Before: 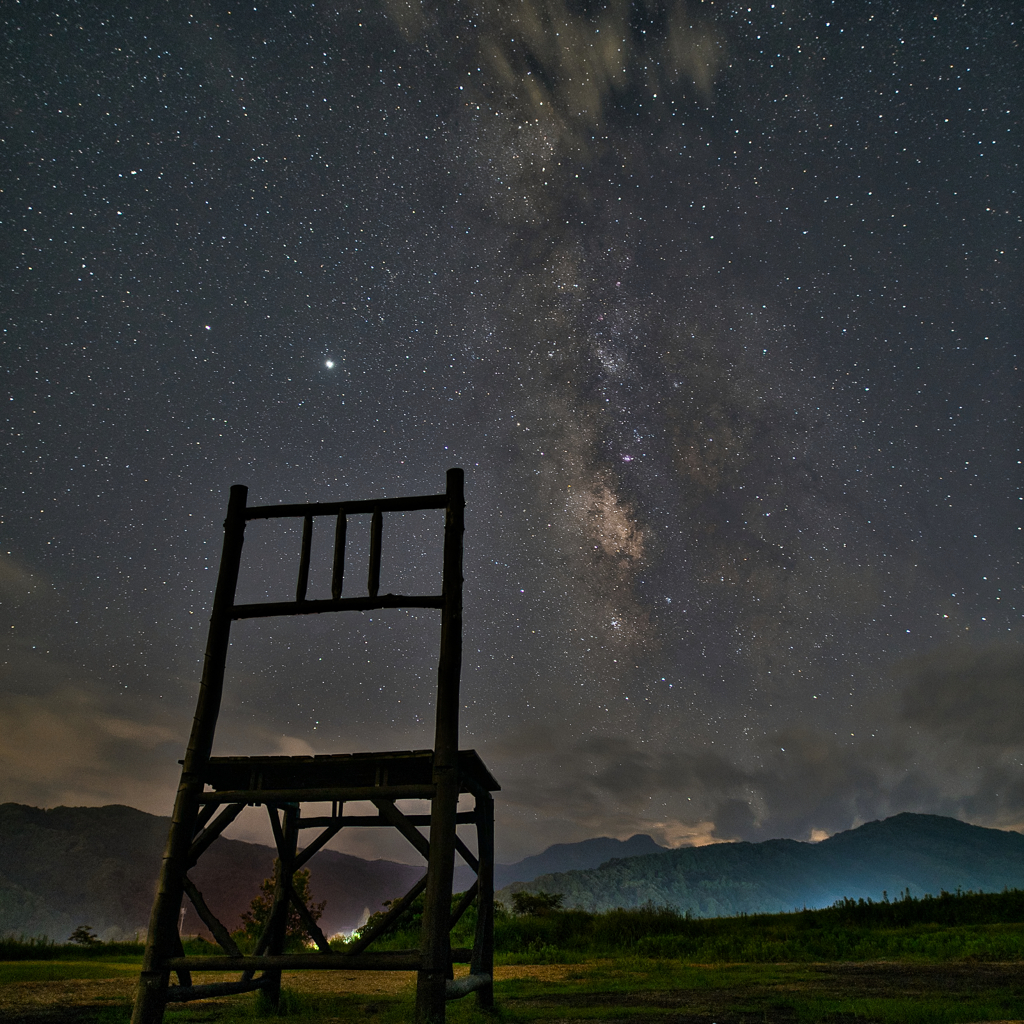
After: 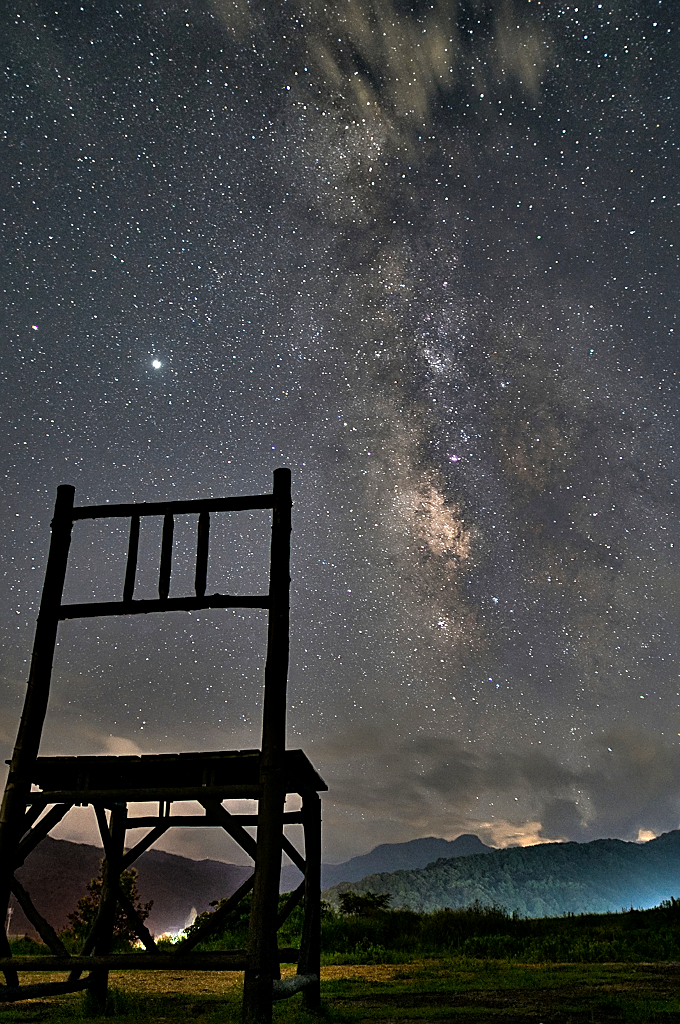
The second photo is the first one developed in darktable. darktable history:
crop: left 16.917%, right 16.603%
sharpen: on, module defaults
tone equalizer: -8 EV -1.08 EV, -7 EV -0.988 EV, -6 EV -0.84 EV, -5 EV -0.546 EV, -3 EV 0.555 EV, -2 EV 0.885 EV, -1 EV 0.998 EV, +0 EV 1.06 EV
exposure: black level correction 0.002, exposure 0.299 EV, compensate highlight preservation false
